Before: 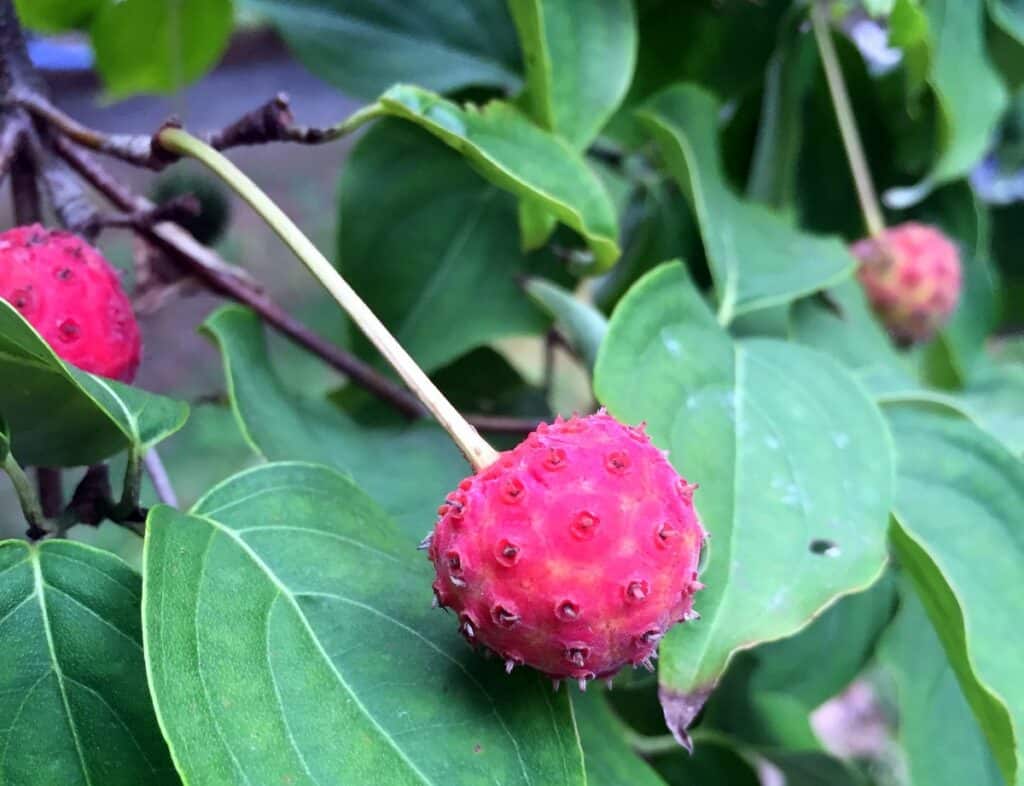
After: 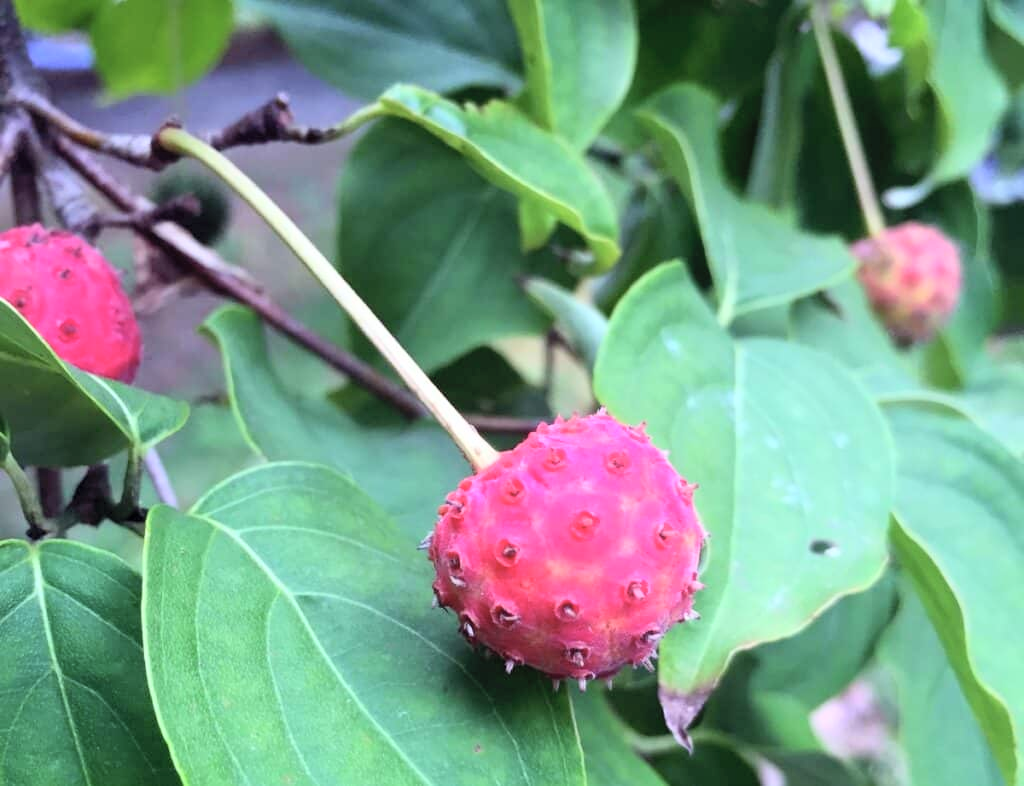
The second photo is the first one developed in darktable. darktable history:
contrast brightness saturation: contrast 0.138, brightness 0.211
